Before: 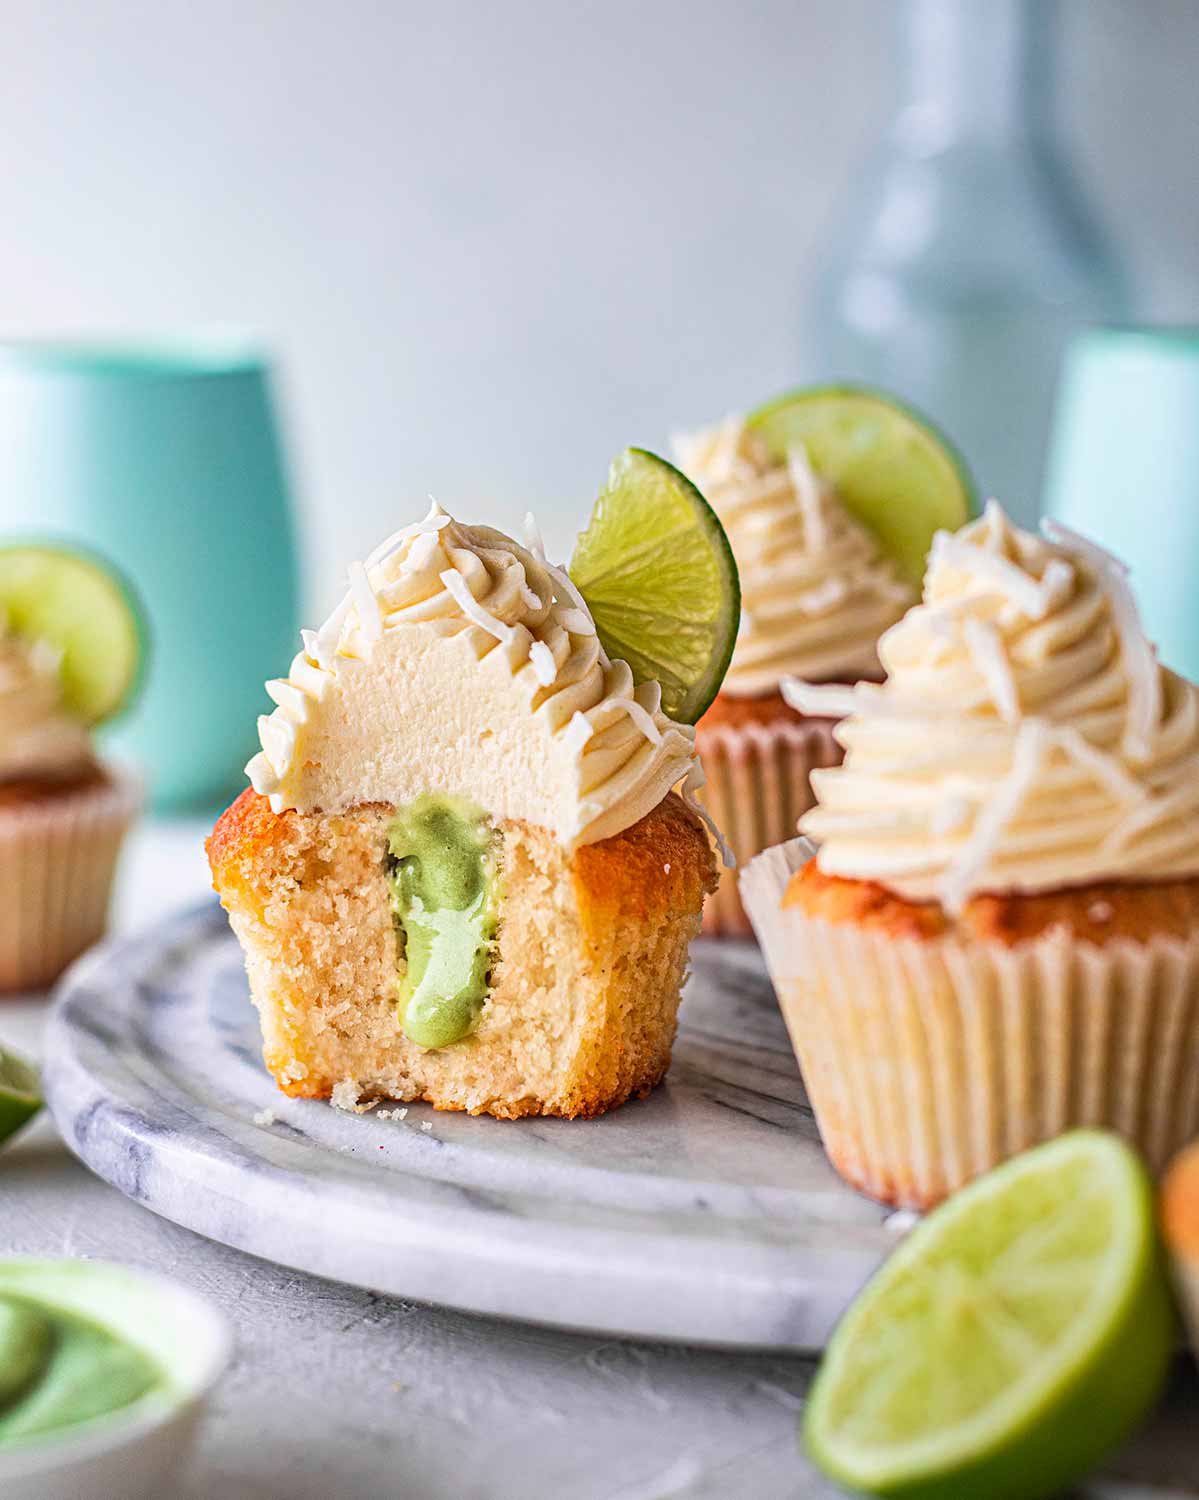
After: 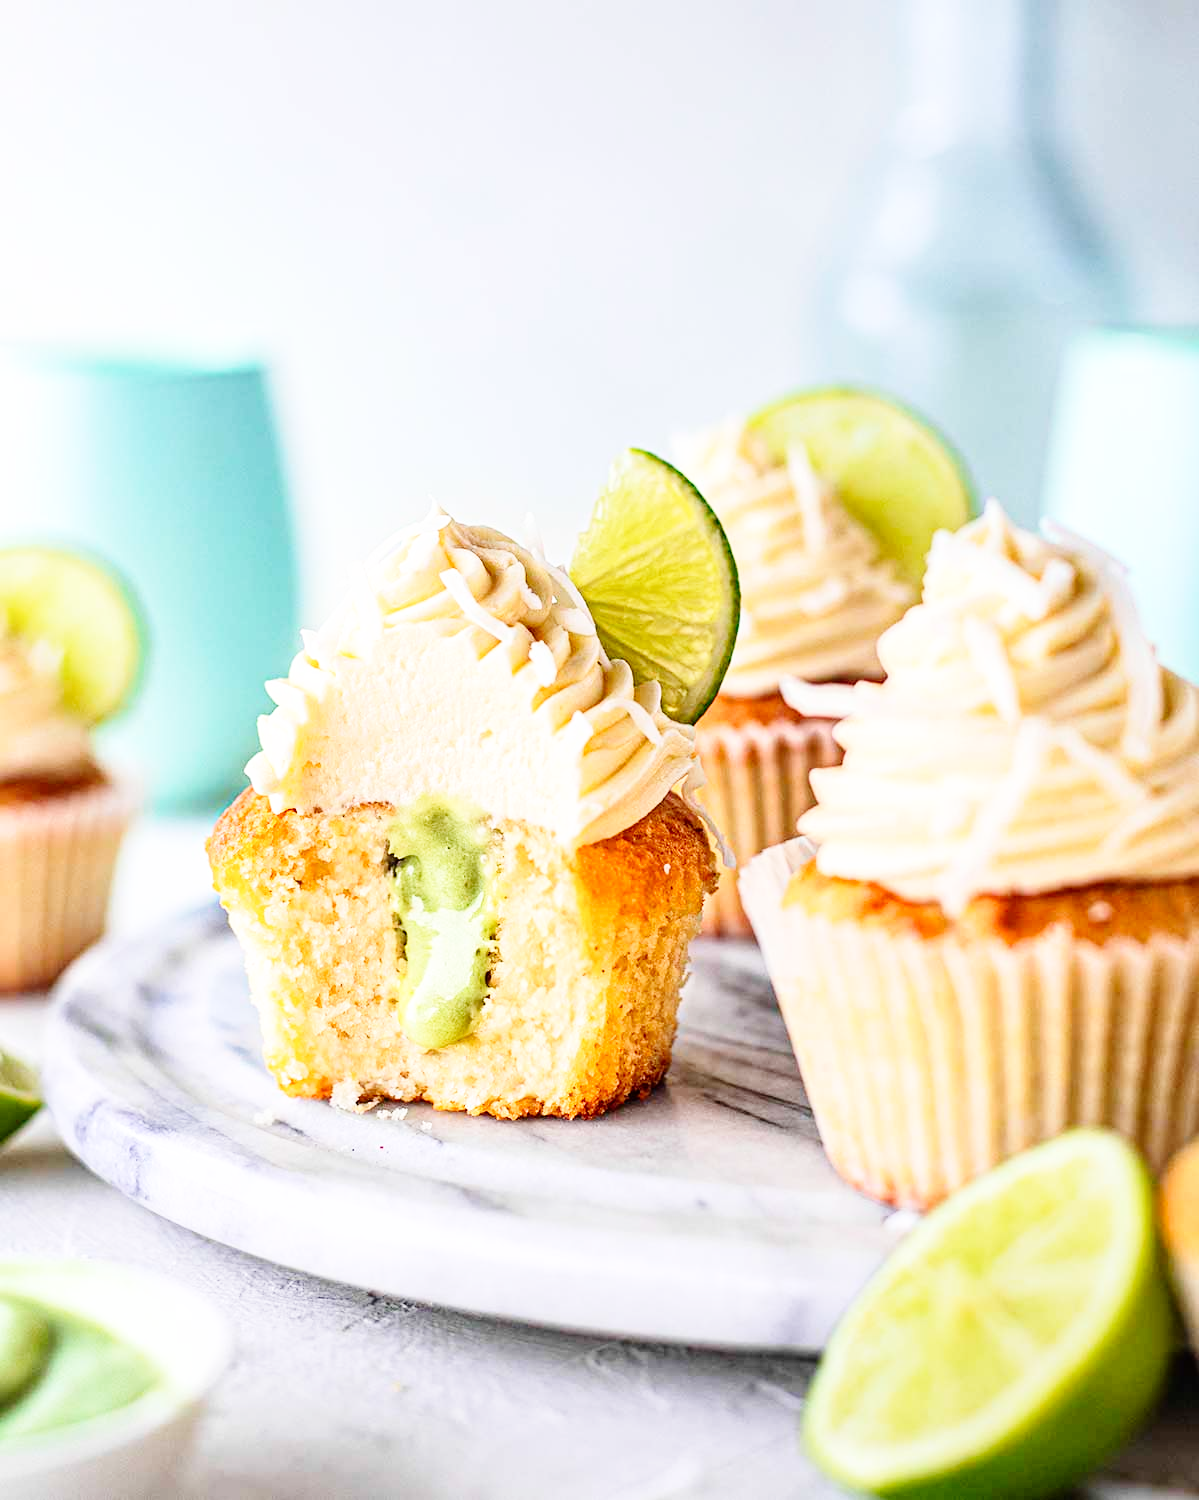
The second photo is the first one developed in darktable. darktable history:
base curve: curves: ch0 [(0, 0) (0.008, 0.007) (0.022, 0.029) (0.048, 0.089) (0.092, 0.197) (0.191, 0.399) (0.275, 0.534) (0.357, 0.65) (0.477, 0.78) (0.542, 0.833) (0.799, 0.973) (1, 1)], preserve colors none
tone curve: curves: ch0 [(0, 0) (0.004, 0.002) (0.02, 0.013) (0.218, 0.218) (0.664, 0.718) (0.832, 0.873) (1, 1)], color space Lab, independent channels, preserve colors none
